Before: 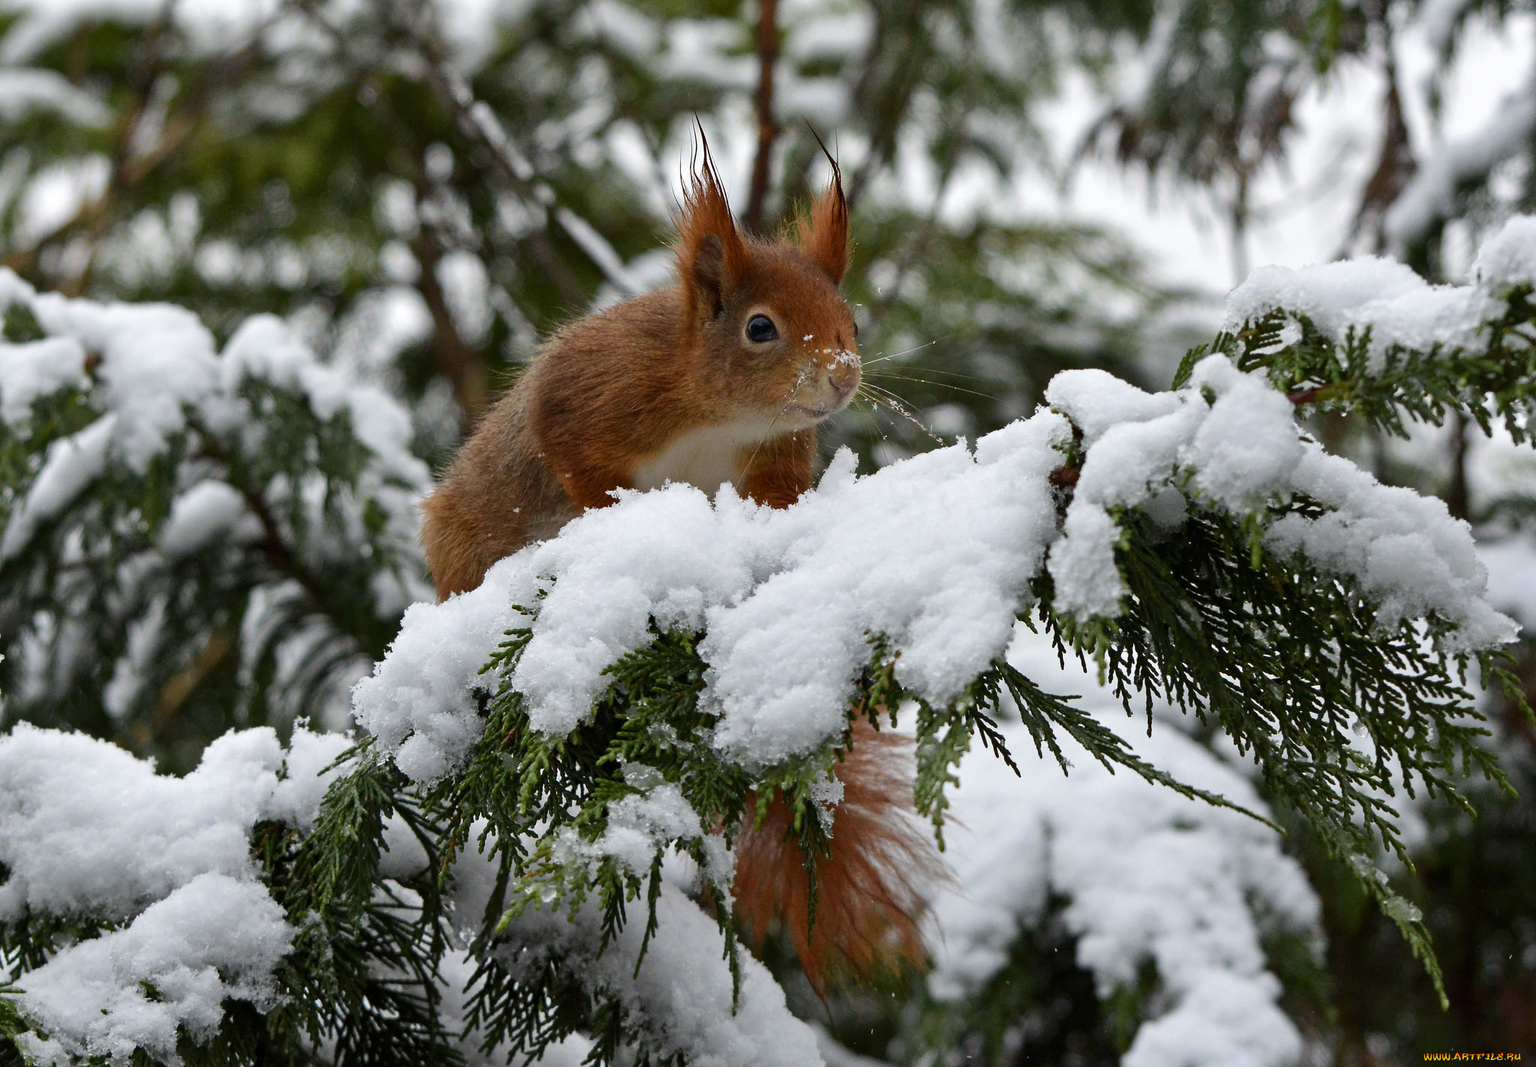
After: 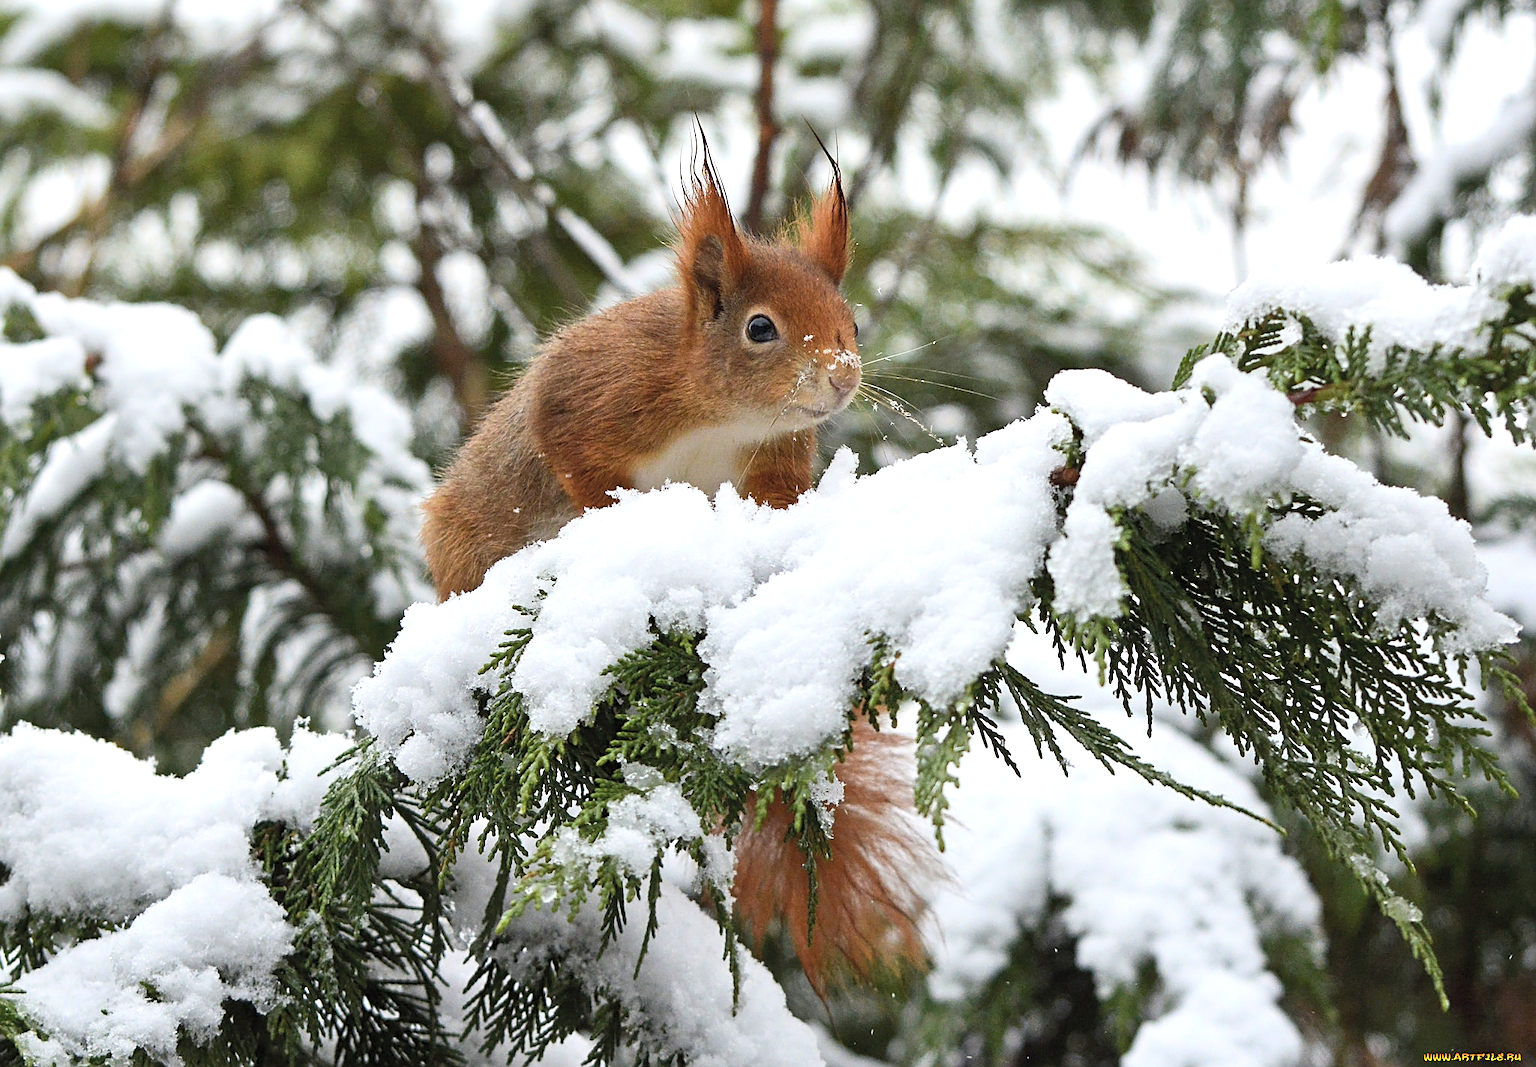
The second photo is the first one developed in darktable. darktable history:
sharpen: on, module defaults
contrast brightness saturation: contrast 0.137, brightness 0.21
exposure: black level correction 0, exposure 0.499 EV, compensate highlight preservation false
